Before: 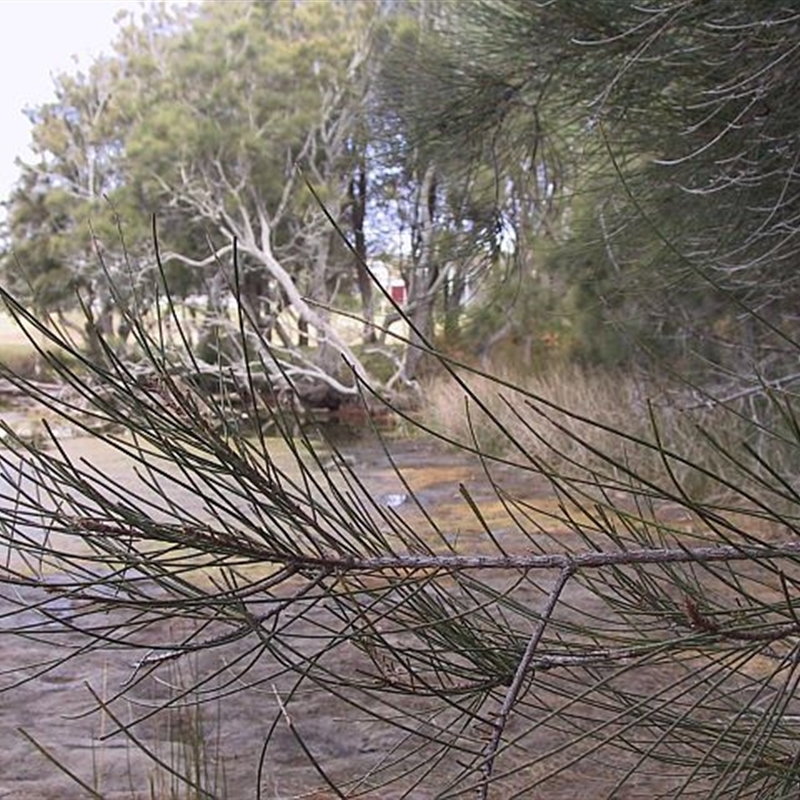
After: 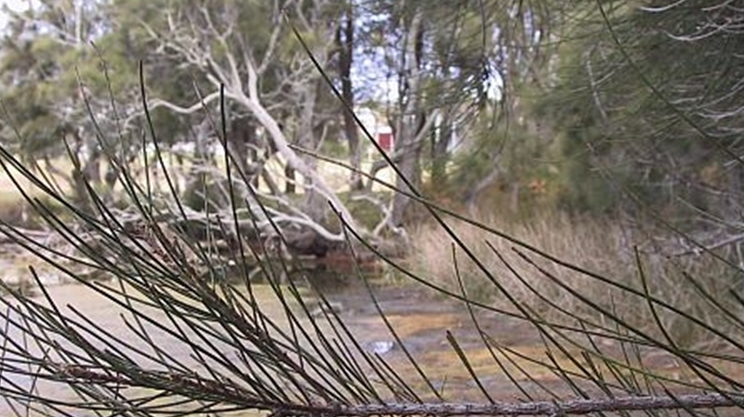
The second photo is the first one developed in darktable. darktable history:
crop: left 1.744%, top 19.225%, right 5.069%, bottom 28.357%
tone equalizer: on, module defaults
